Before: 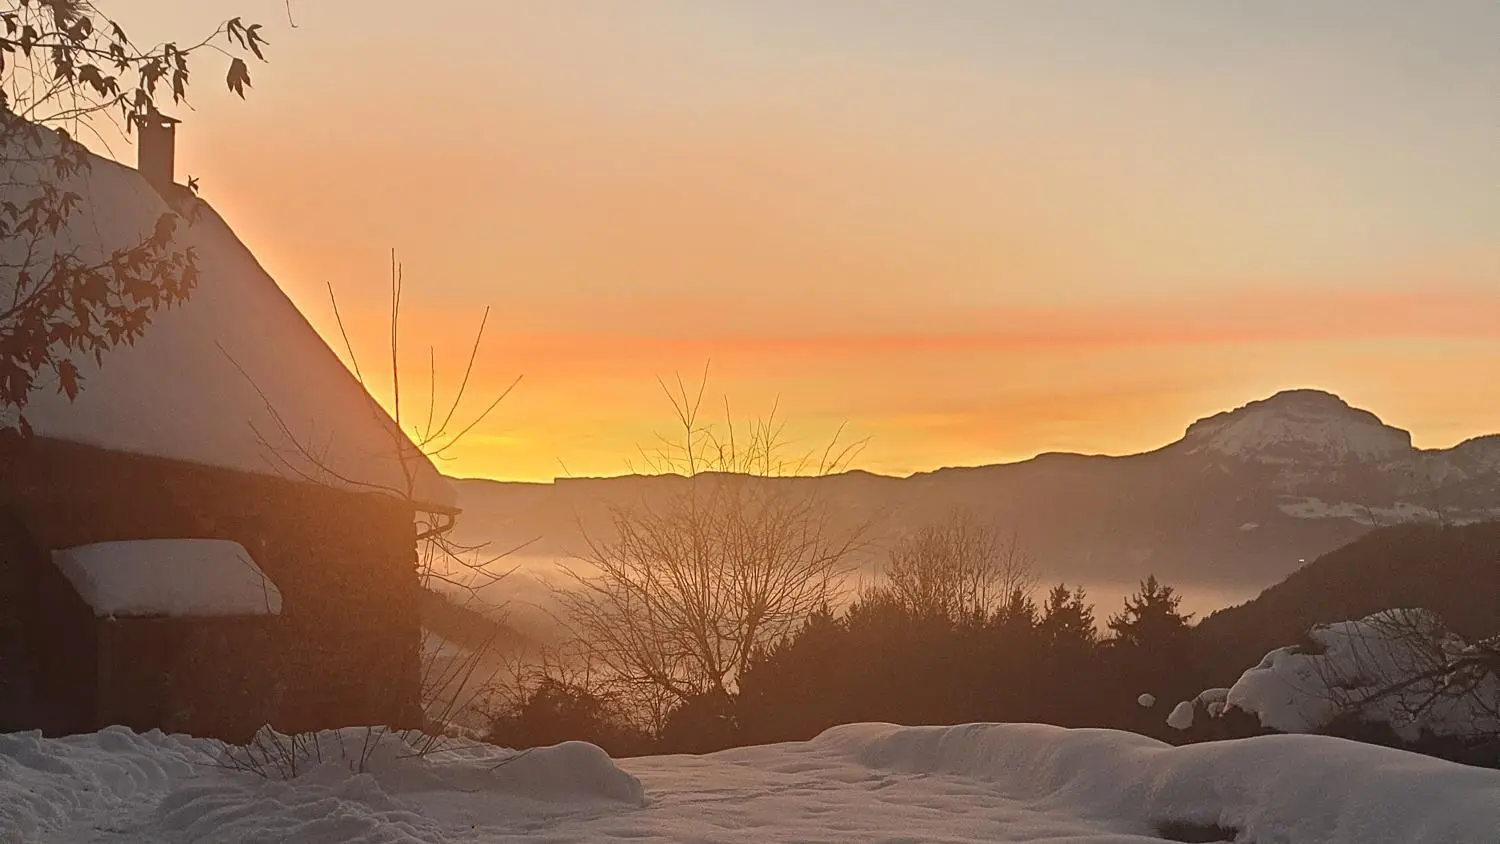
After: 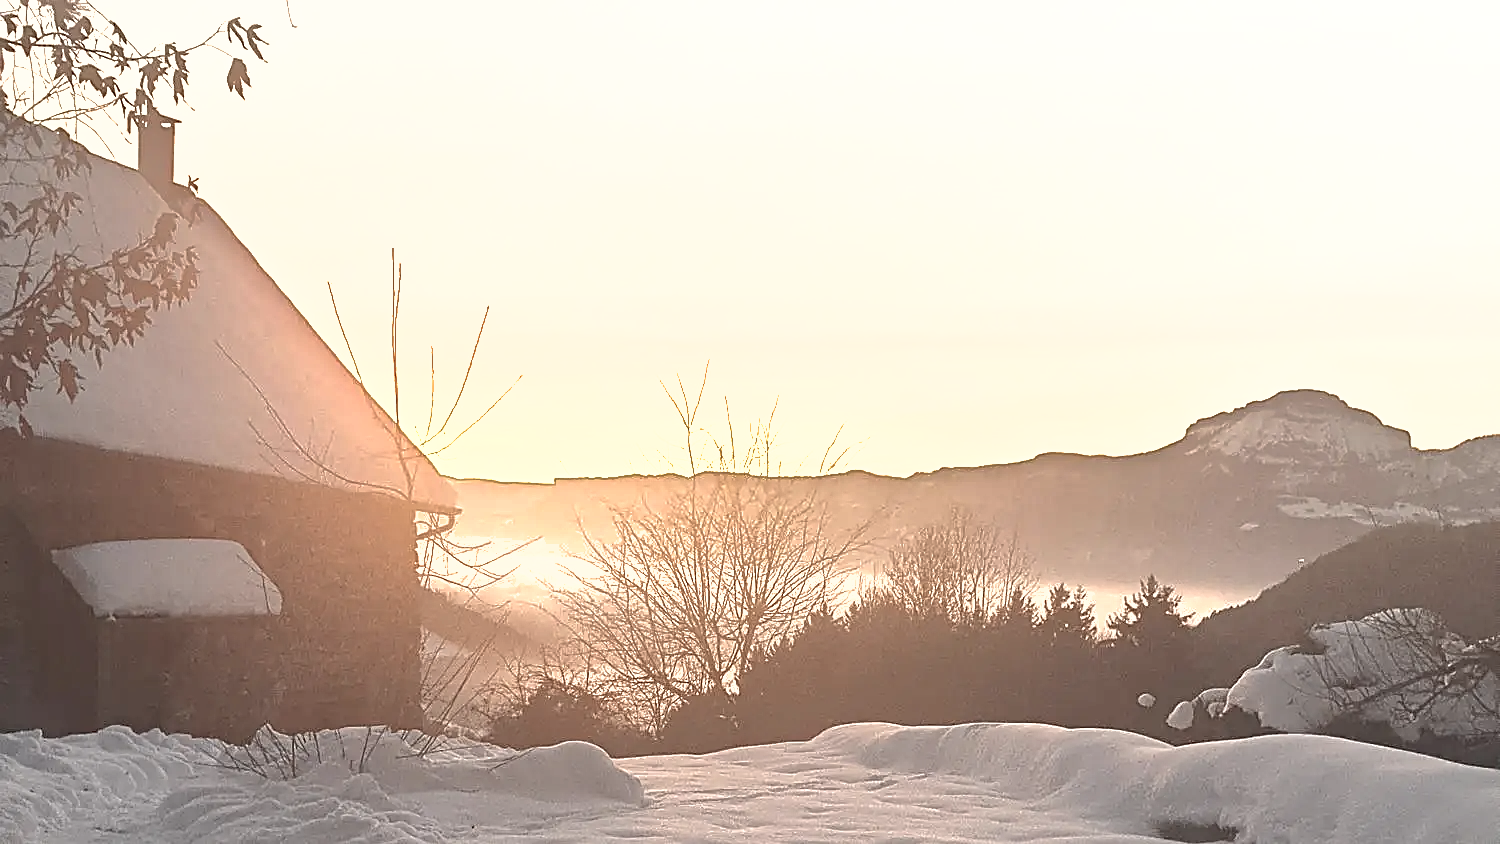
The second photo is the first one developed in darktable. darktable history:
sharpen: on, module defaults
shadows and highlights: on, module defaults
color correction: saturation 0.5
exposure: black level correction 0, exposure 1.675 EV, compensate exposure bias true, compensate highlight preservation false
